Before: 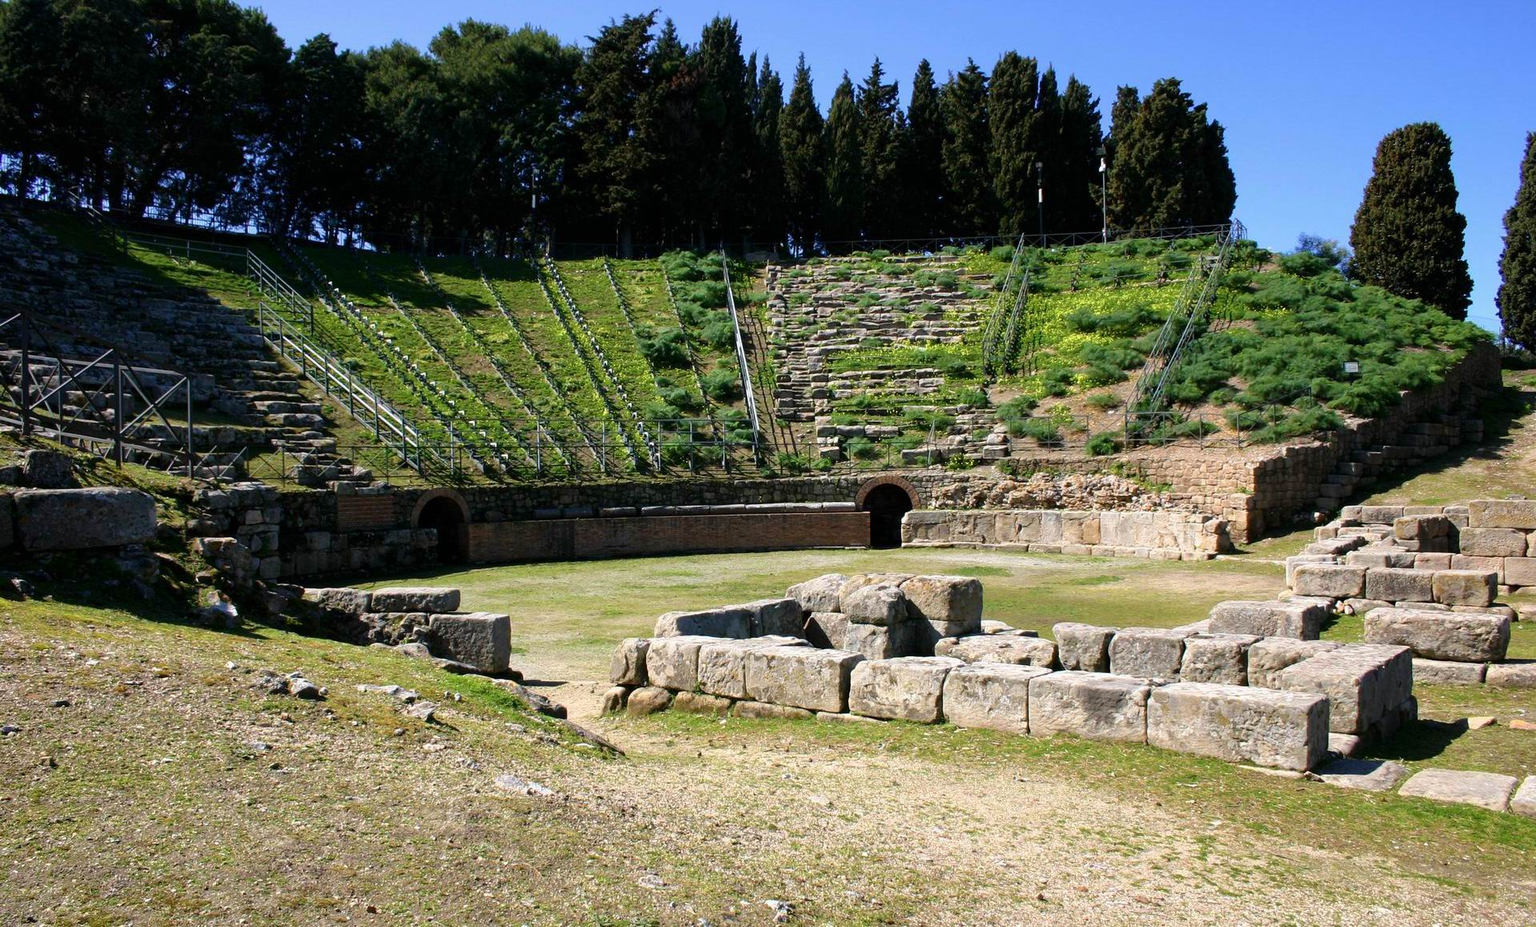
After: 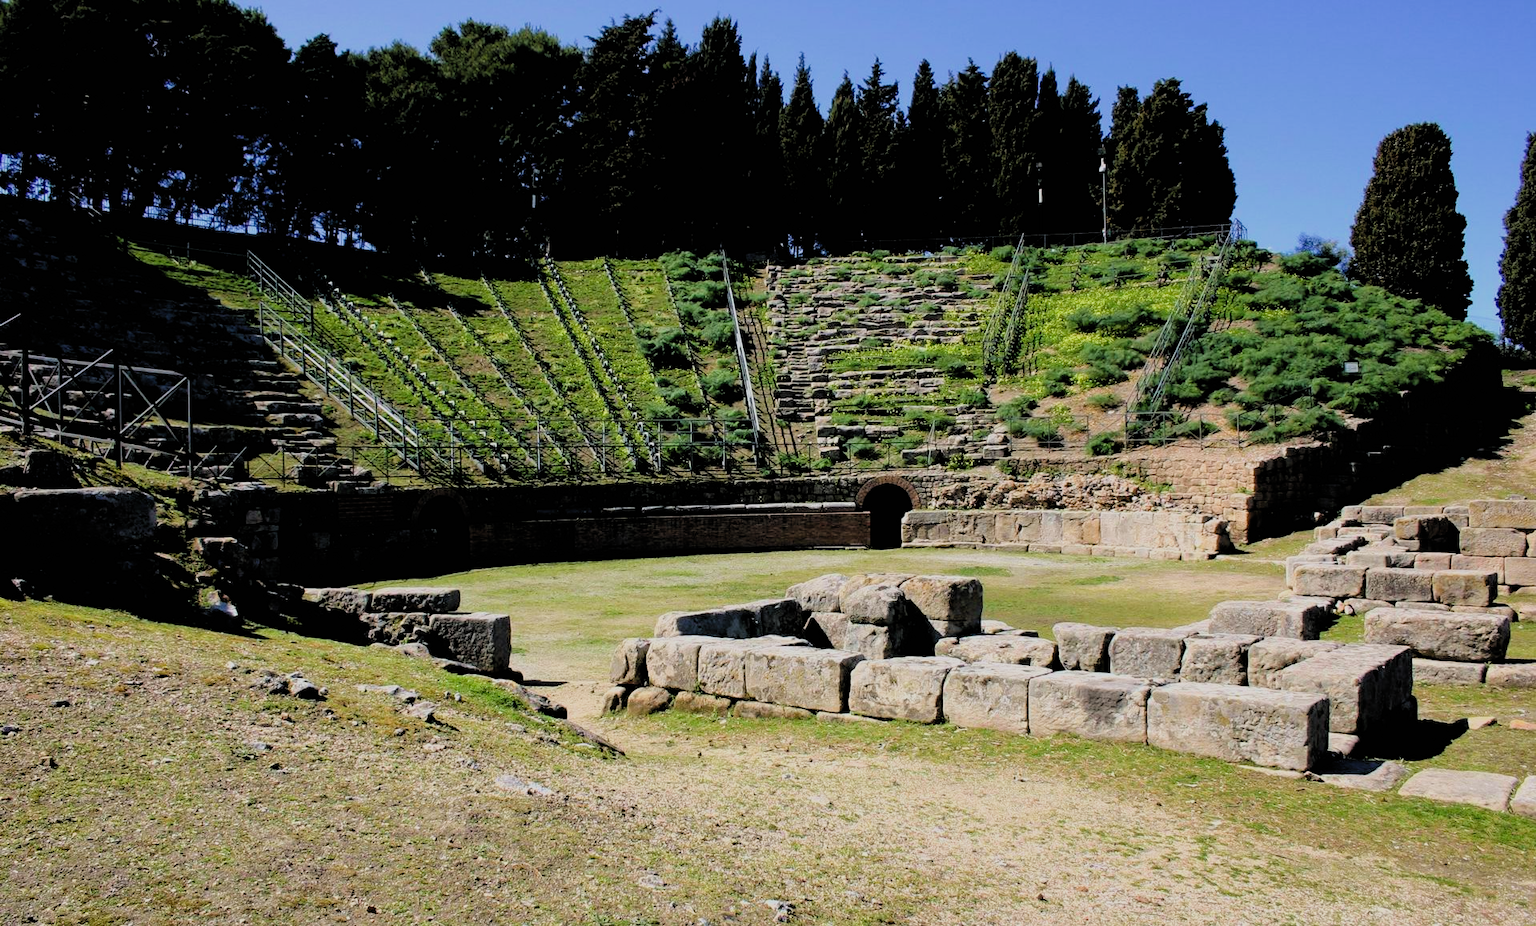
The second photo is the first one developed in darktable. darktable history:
filmic rgb: black relative exposure -4.58 EV, white relative exposure 4.8 EV, threshold 3 EV, hardness 2.36, latitude 36.07%, contrast 1.048, highlights saturation mix 1.32%, shadows ↔ highlights balance 1.25%, color science v4 (2020), enable highlight reconstruction true
levels: levels [0, 0.492, 0.984]
